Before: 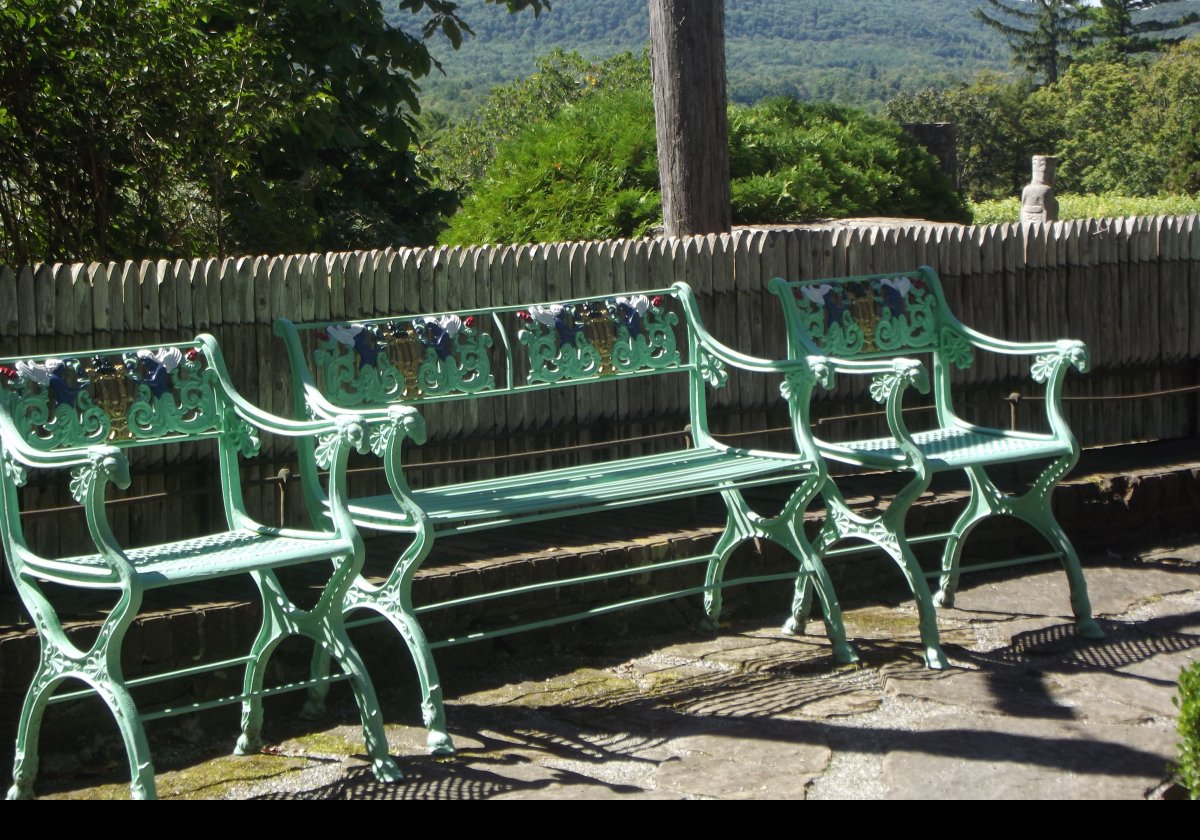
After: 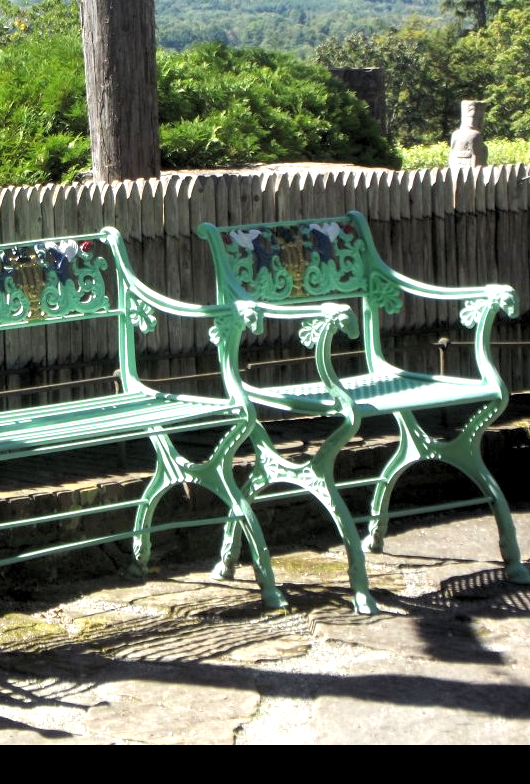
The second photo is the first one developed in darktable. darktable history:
exposure: black level correction 0, exposure 0.5 EV, compensate exposure bias true, compensate highlight preservation false
rgb levels: levels [[0.01, 0.419, 0.839], [0, 0.5, 1], [0, 0.5, 1]]
crop: left 47.628%, top 6.643%, right 7.874%
